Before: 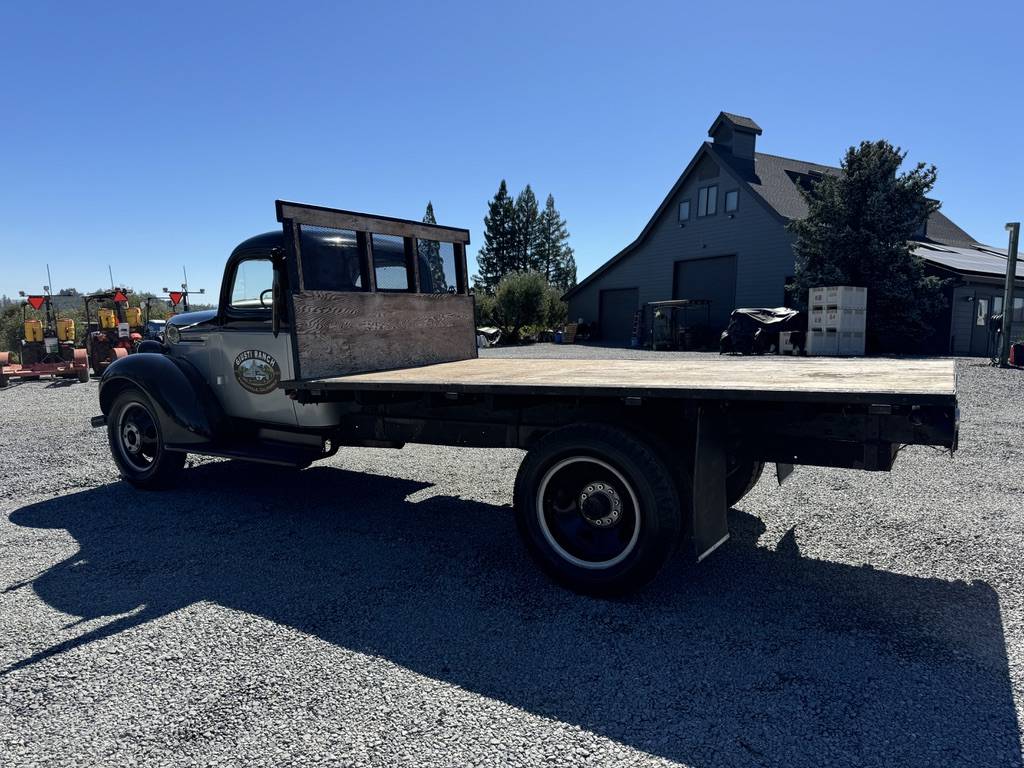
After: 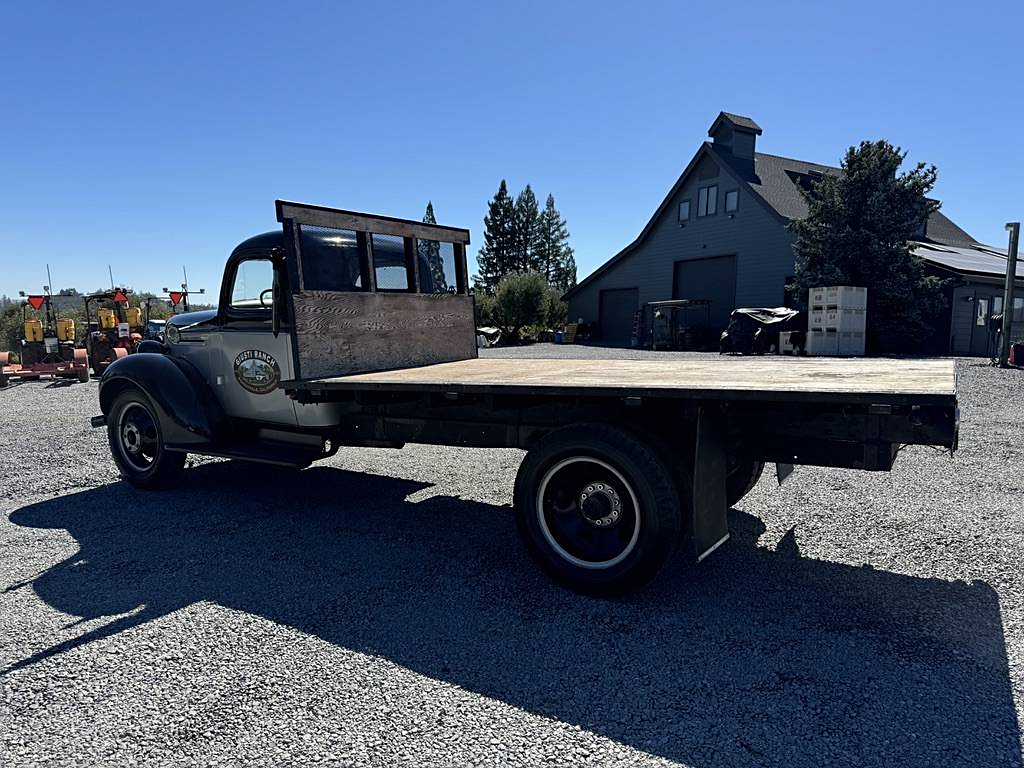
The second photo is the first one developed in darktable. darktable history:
sharpen: radius 1.868, amount 0.413, threshold 1.481
